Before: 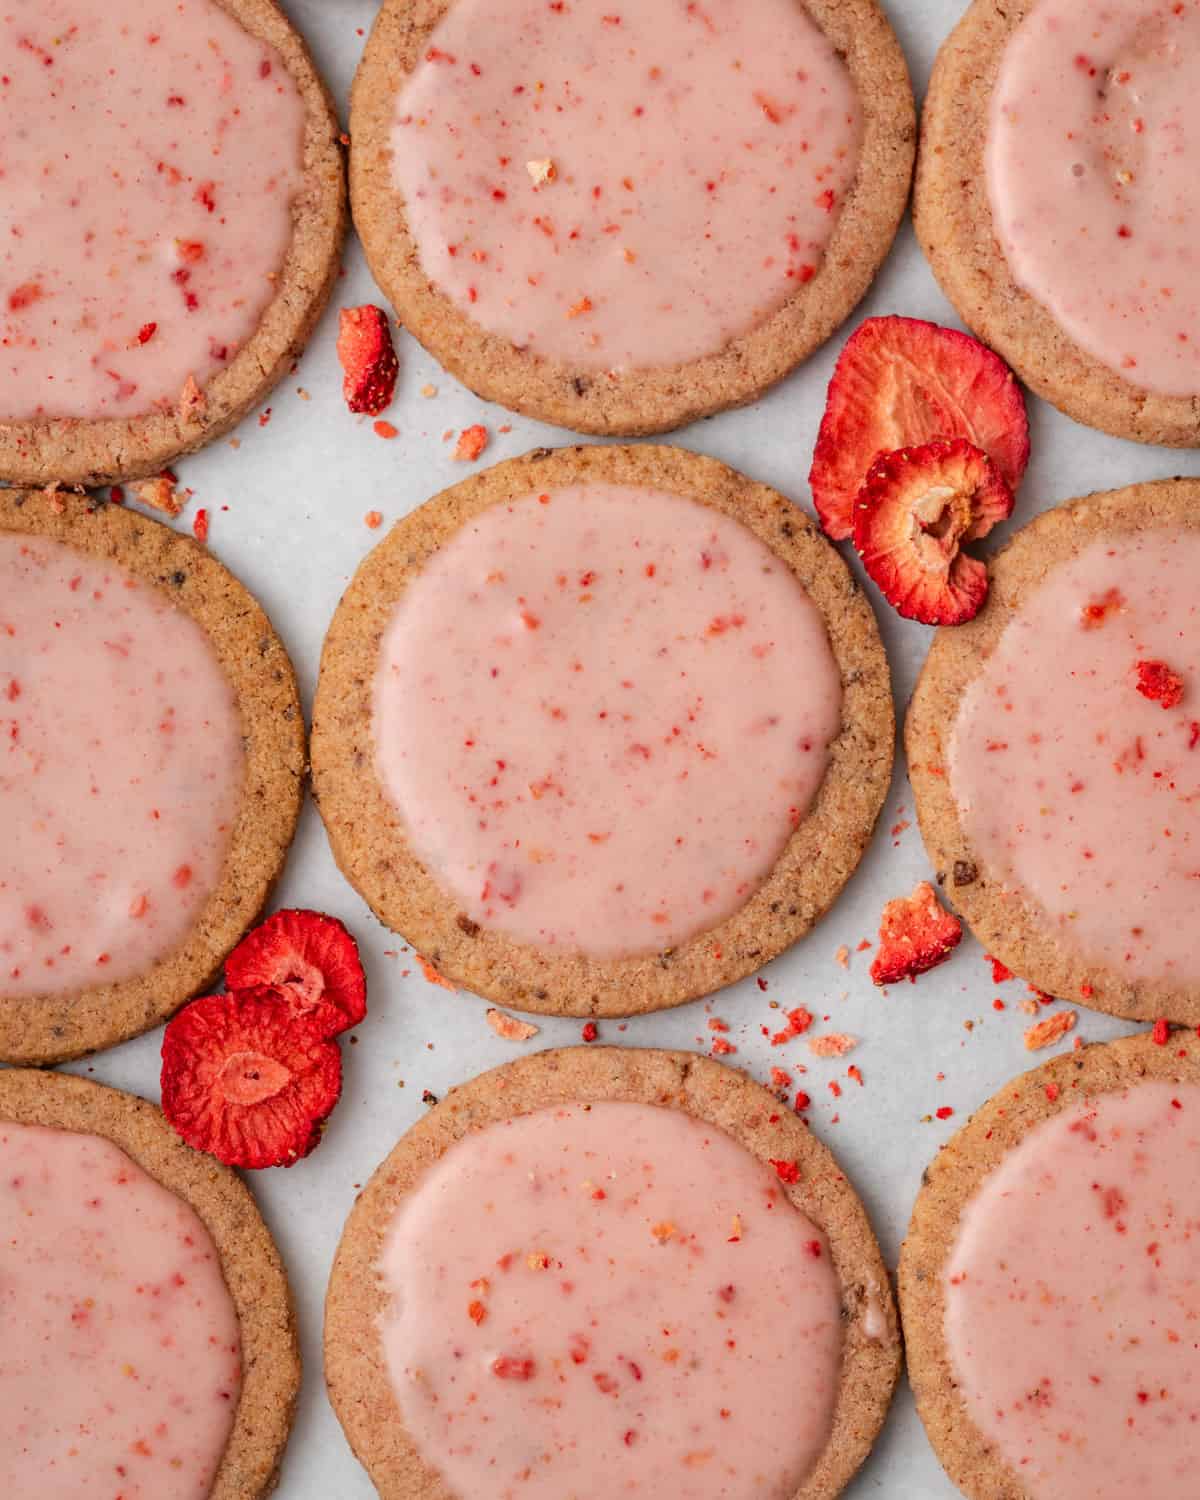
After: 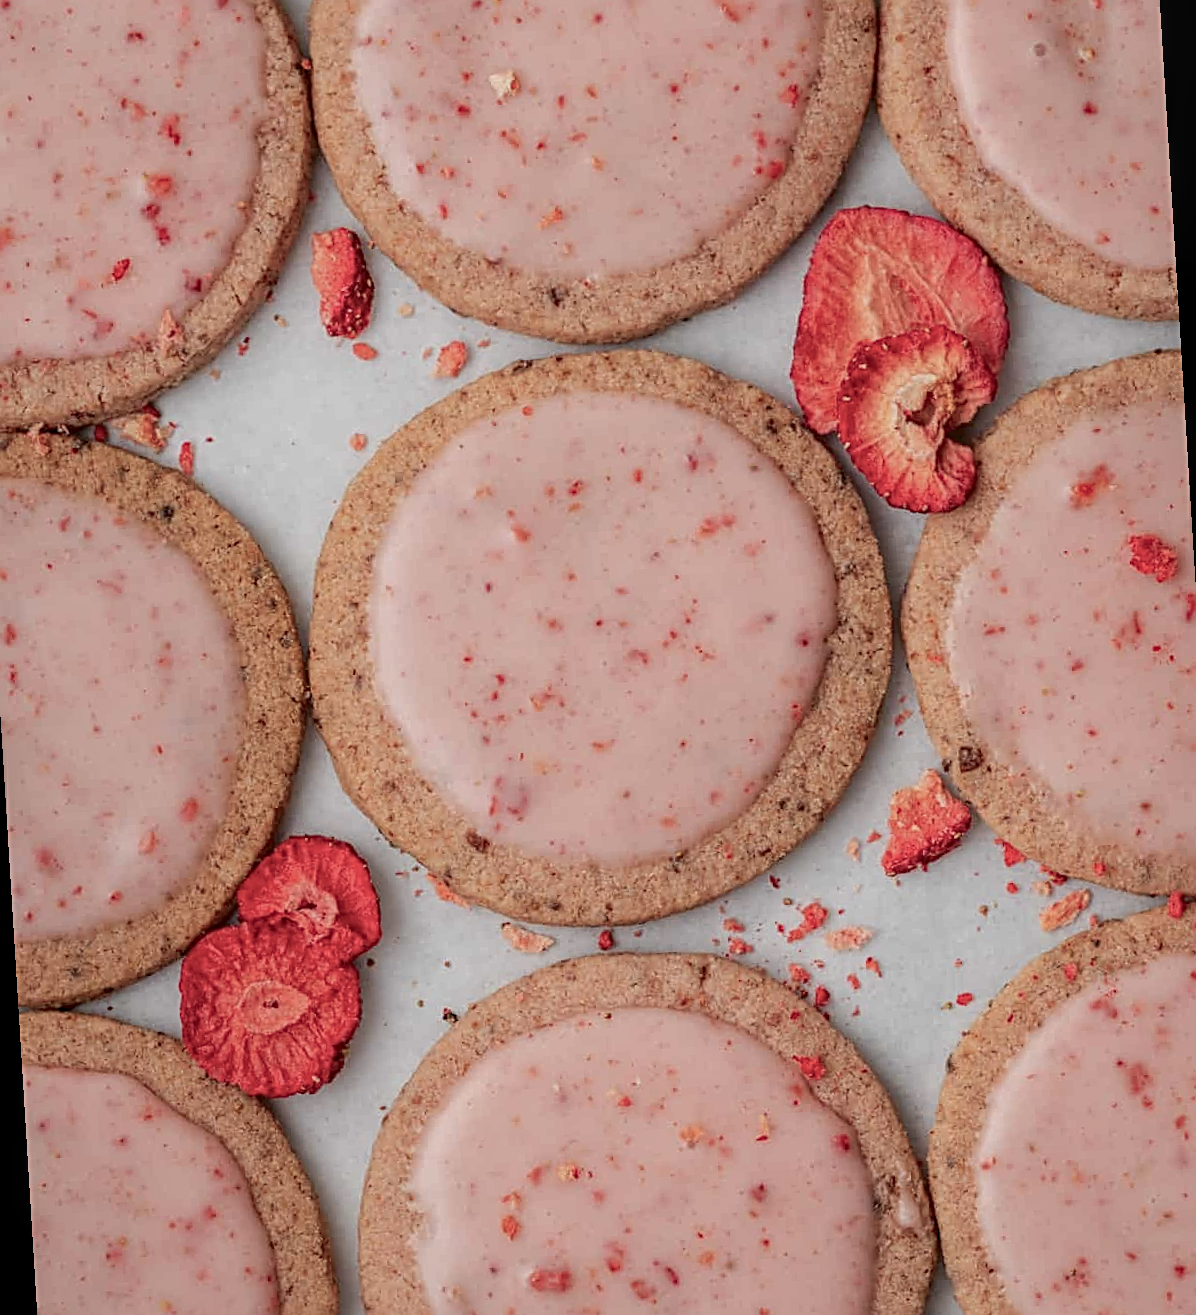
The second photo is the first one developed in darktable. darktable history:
local contrast: detail 130%
color balance rgb: perceptual saturation grading › global saturation -27.94%, hue shift -2.27°, contrast -21.26%
sharpen: radius 2.543, amount 0.636
tone equalizer: on, module defaults
rotate and perspective: rotation -3.52°, crop left 0.036, crop right 0.964, crop top 0.081, crop bottom 0.919
